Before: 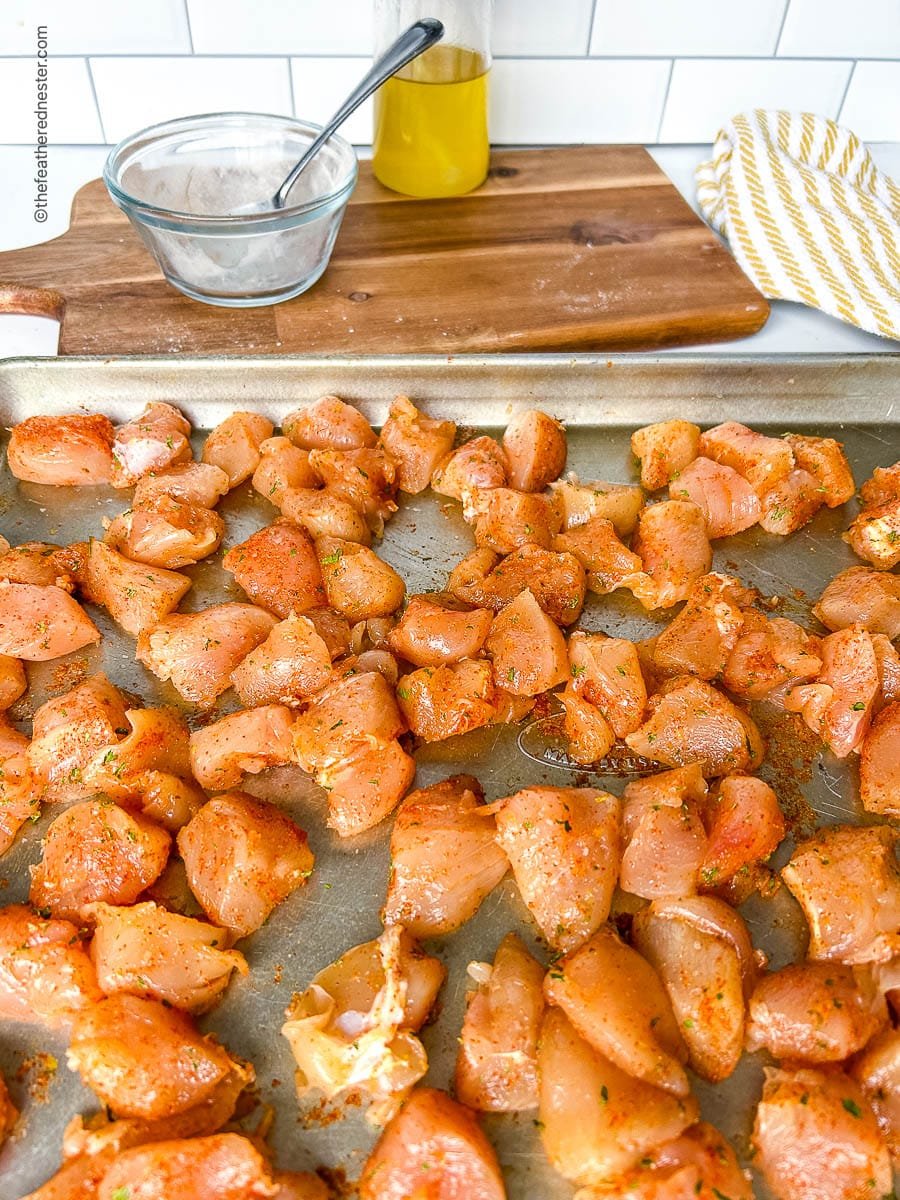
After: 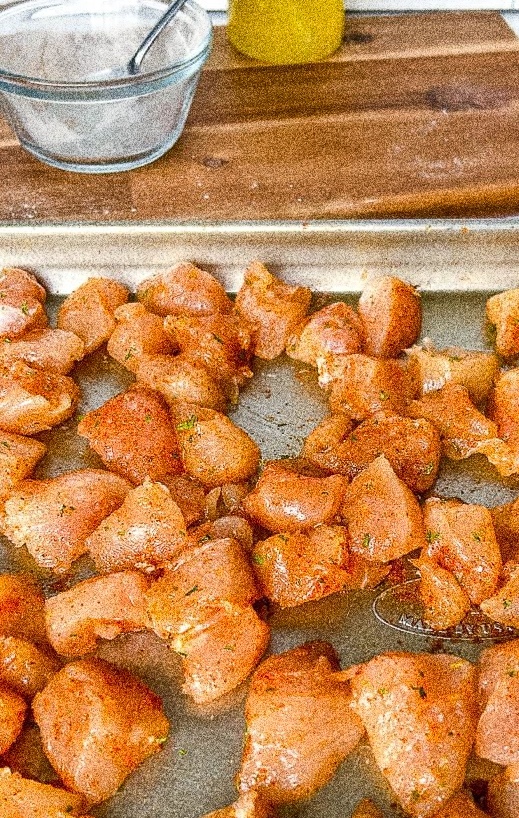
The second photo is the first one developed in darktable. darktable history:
shadows and highlights: shadows 35, highlights -35, soften with gaussian
grain: coarseness 30.02 ISO, strength 100%
crop: left 16.202%, top 11.208%, right 26.045%, bottom 20.557%
